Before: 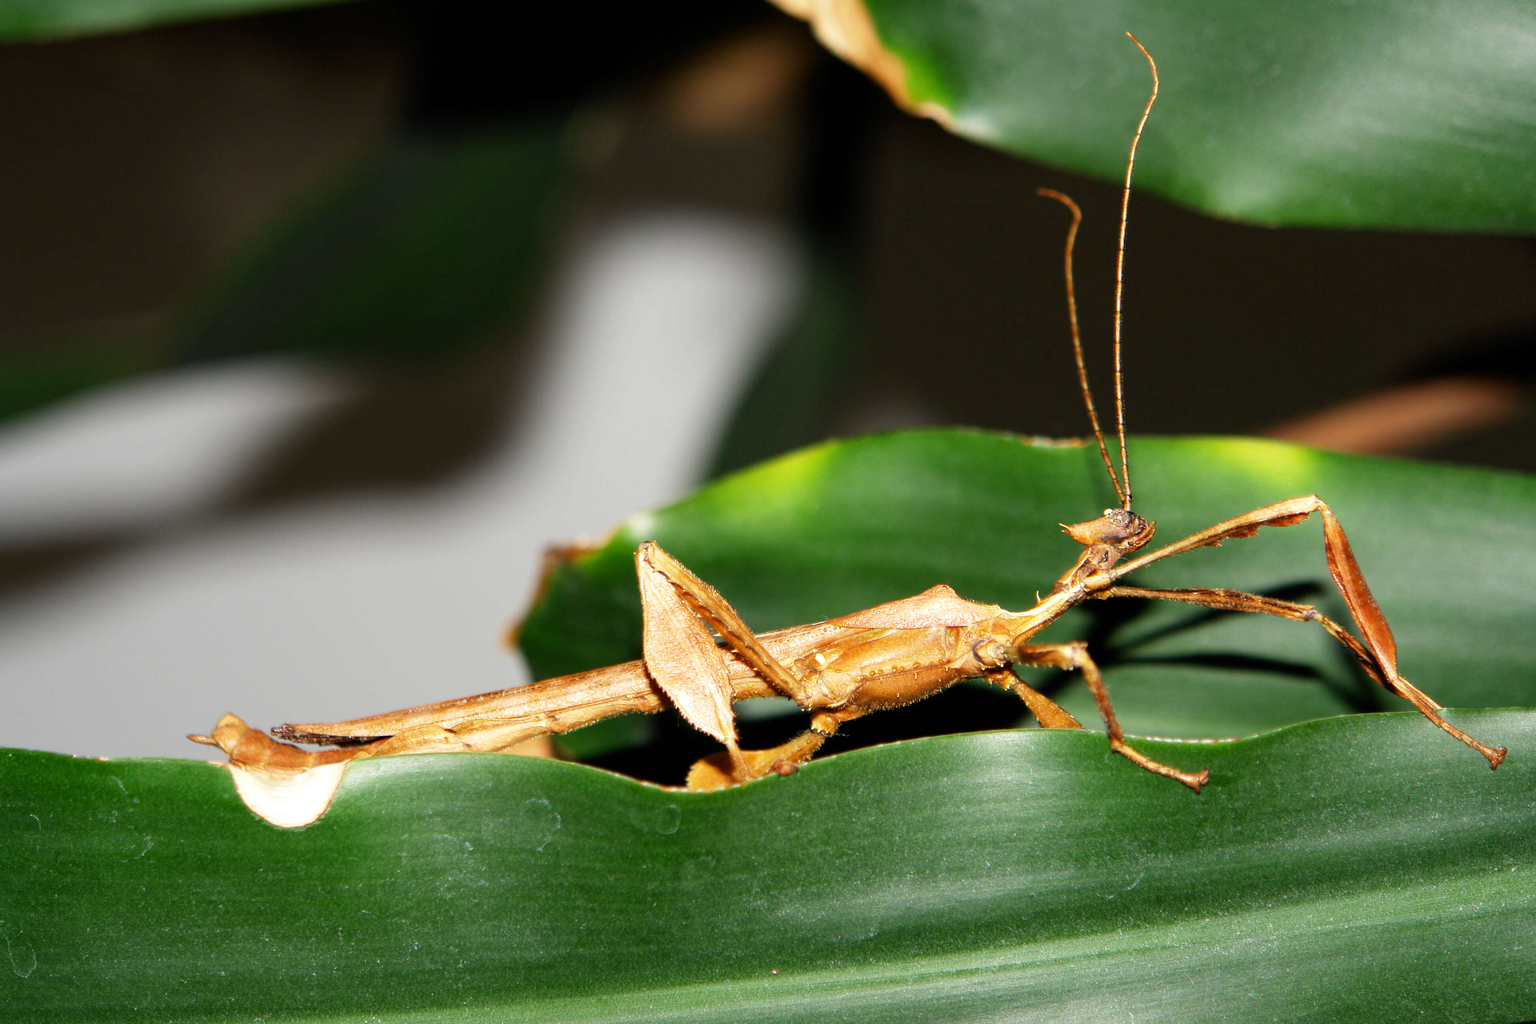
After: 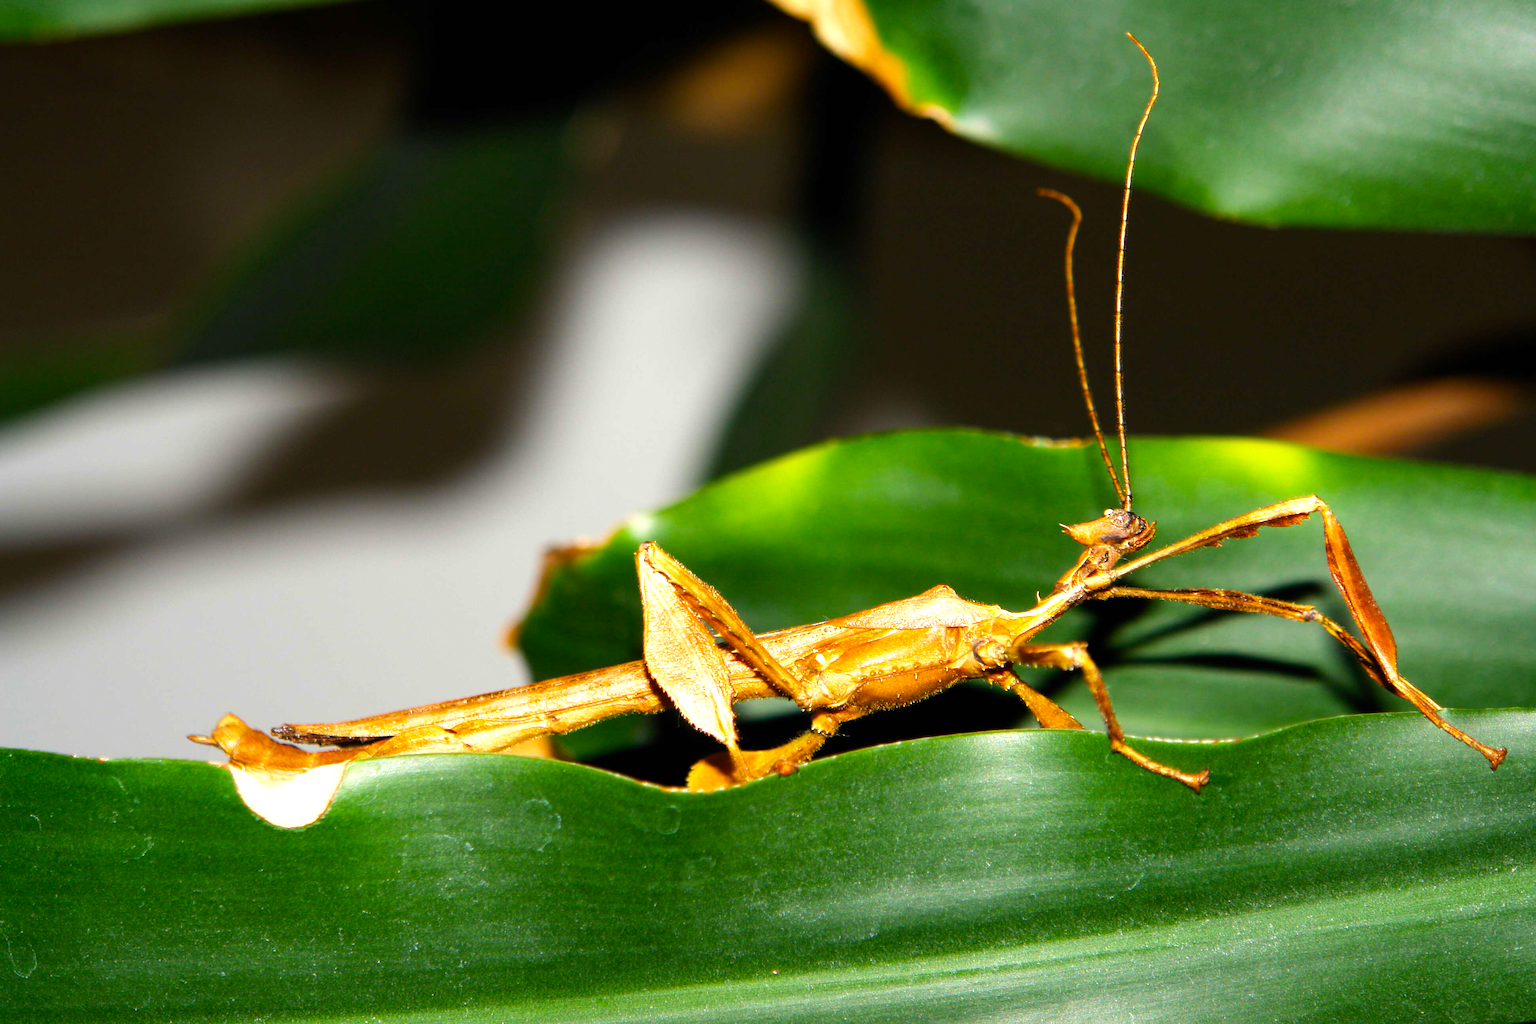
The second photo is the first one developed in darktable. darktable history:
color balance rgb: linear chroma grading › global chroma 15.106%, perceptual saturation grading › global saturation 9.907%, perceptual brilliance grading › highlights 9.457%, perceptual brilliance grading › mid-tones 4.661%, global vibrance 20%
